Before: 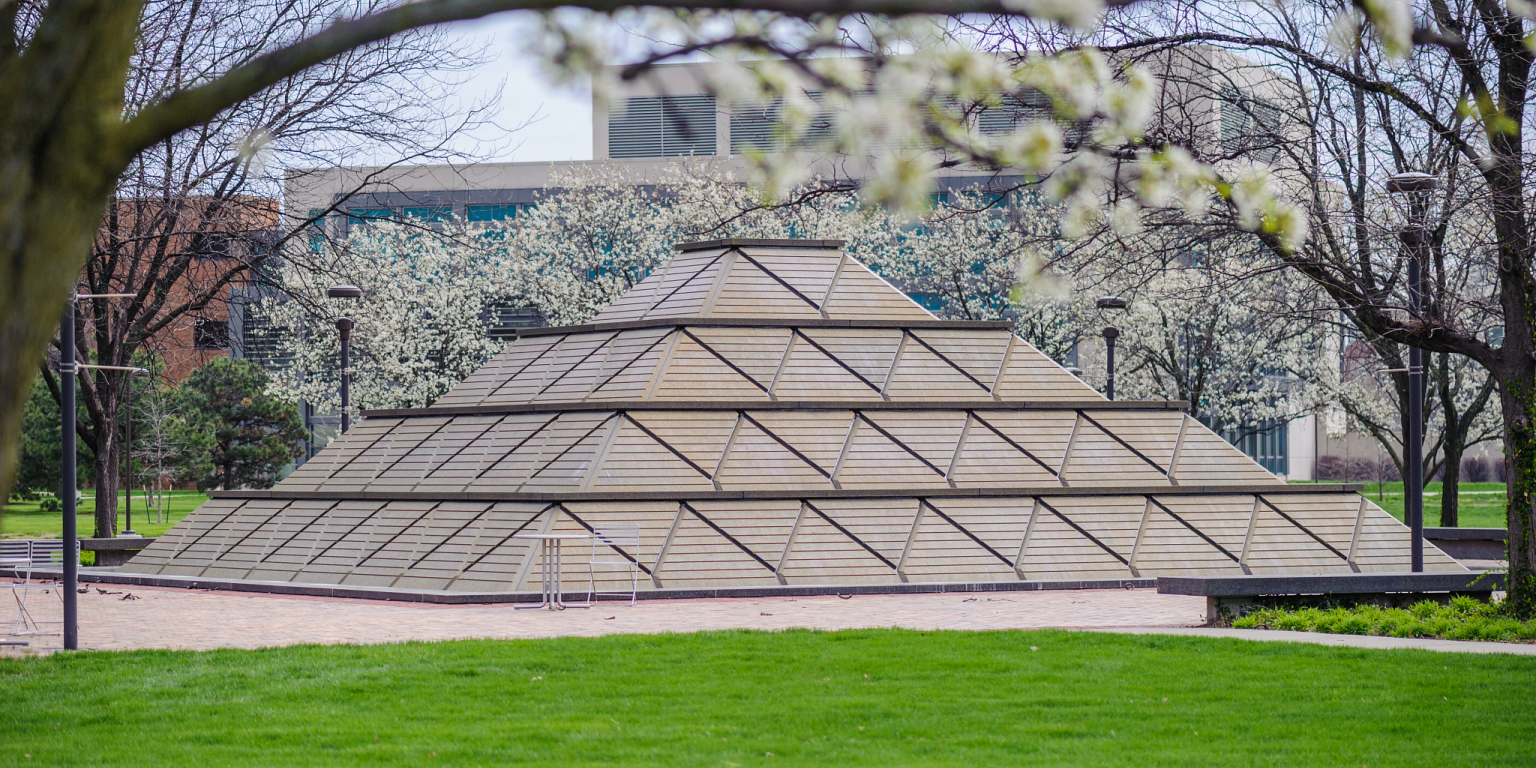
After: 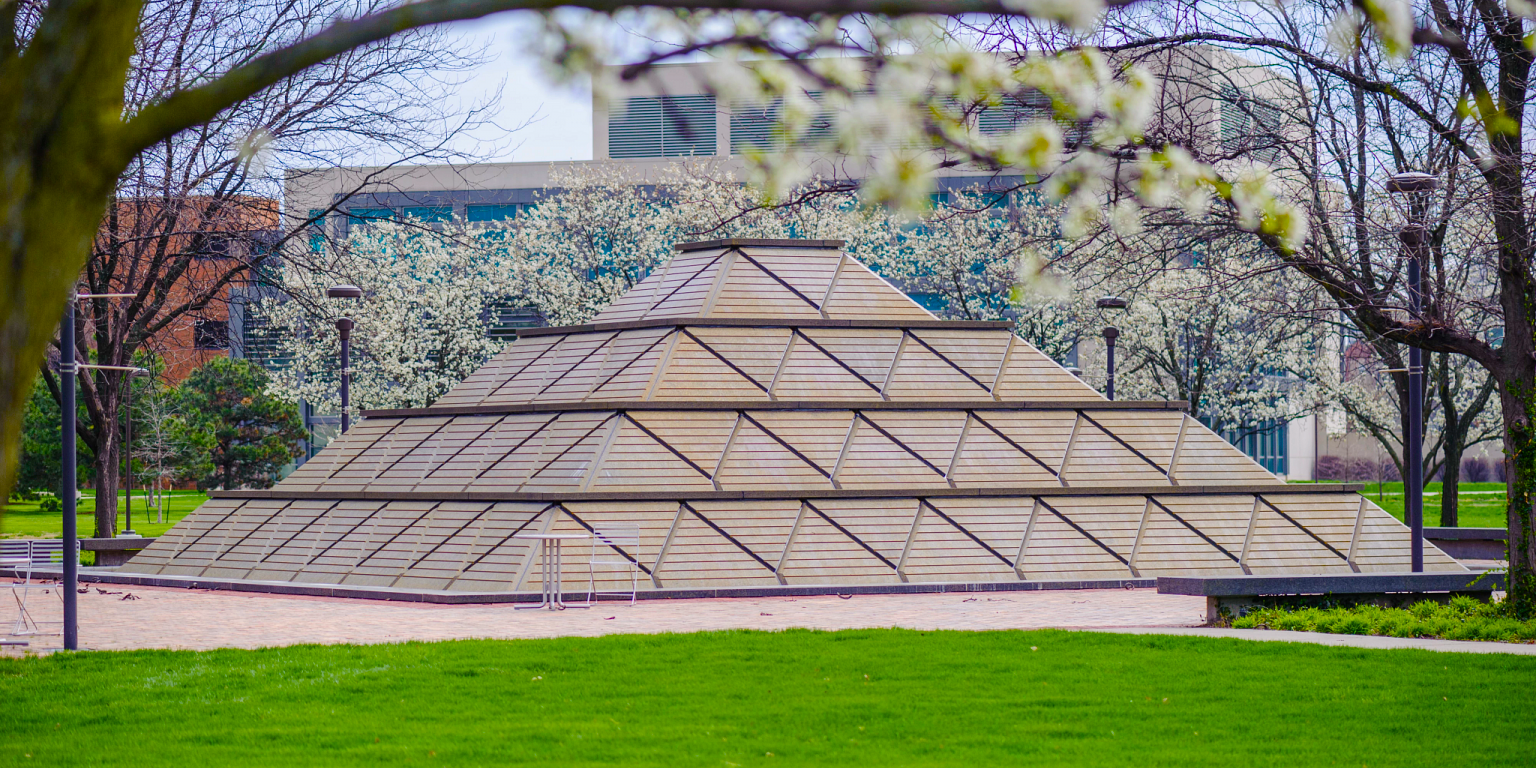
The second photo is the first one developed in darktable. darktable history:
color balance rgb: linear chroma grading › global chroma 19.52%, perceptual saturation grading › global saturation 20%, perceptual saturation grading › highlights -24.746%, perceptual saturation grading › shadows 50.028%, global vibrance 19.566%
